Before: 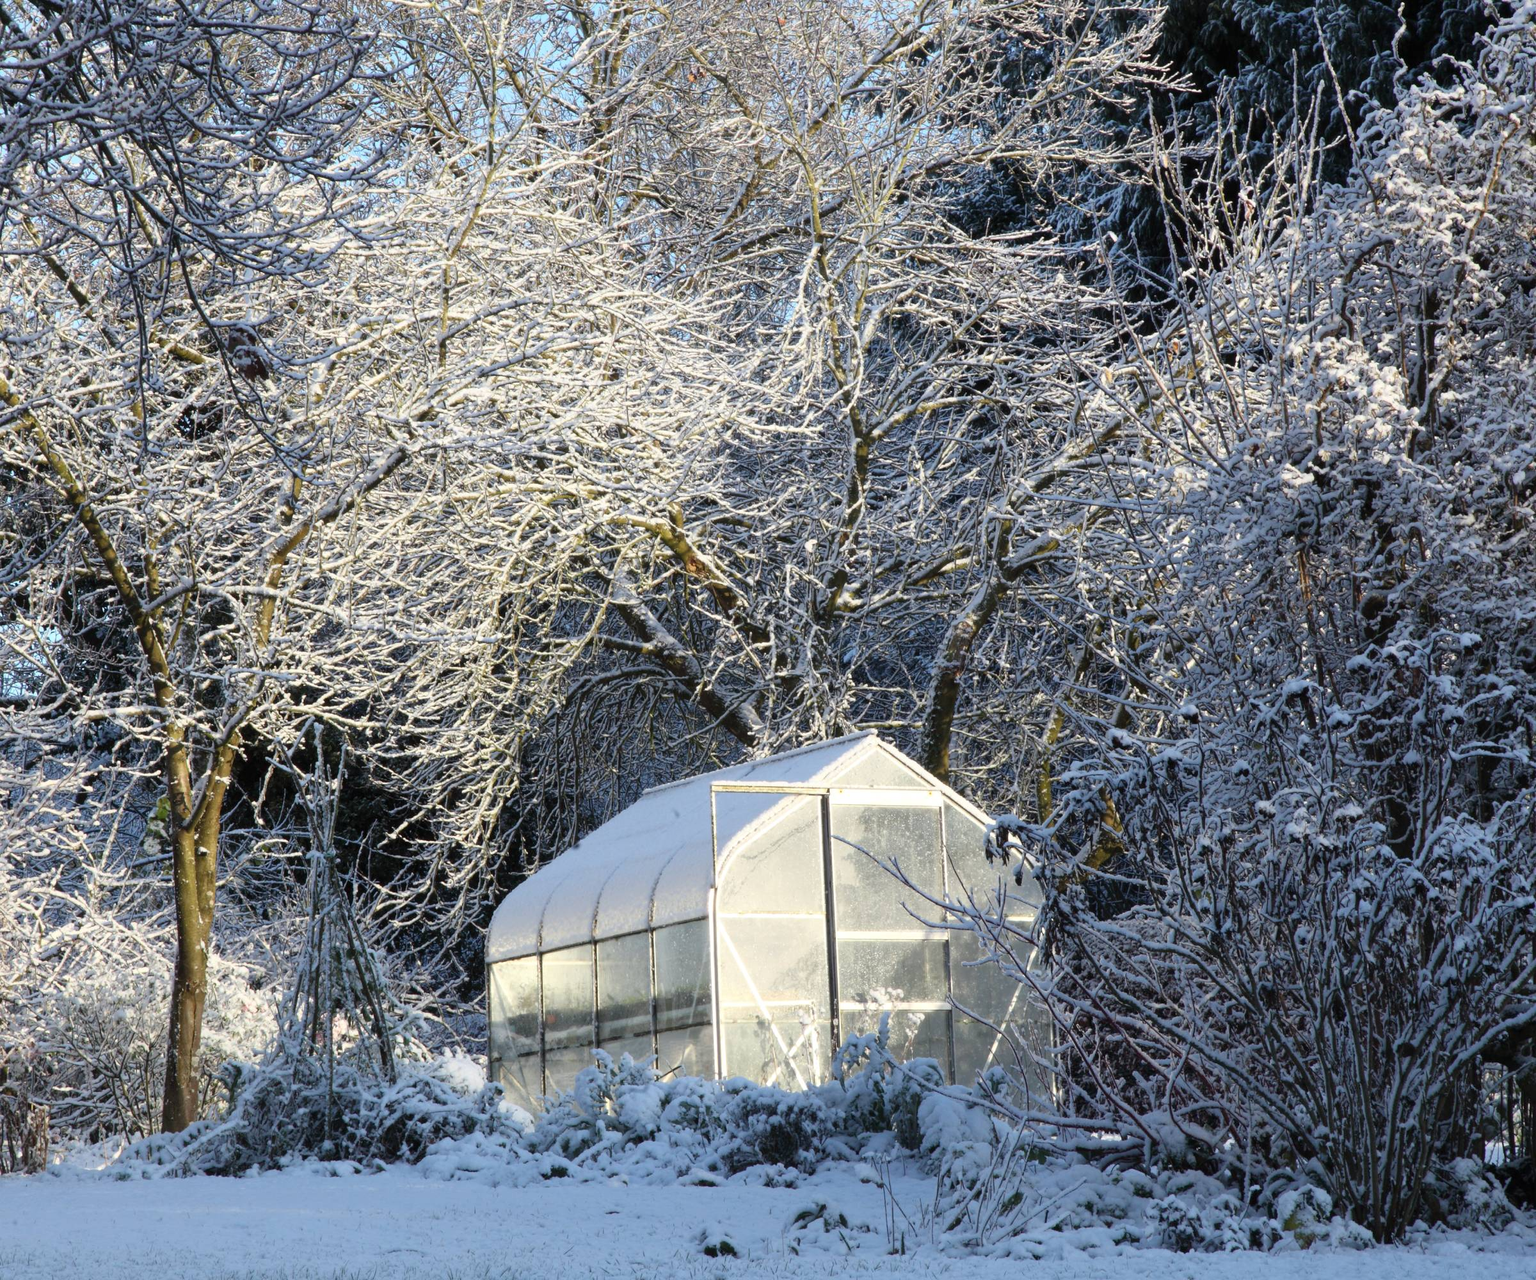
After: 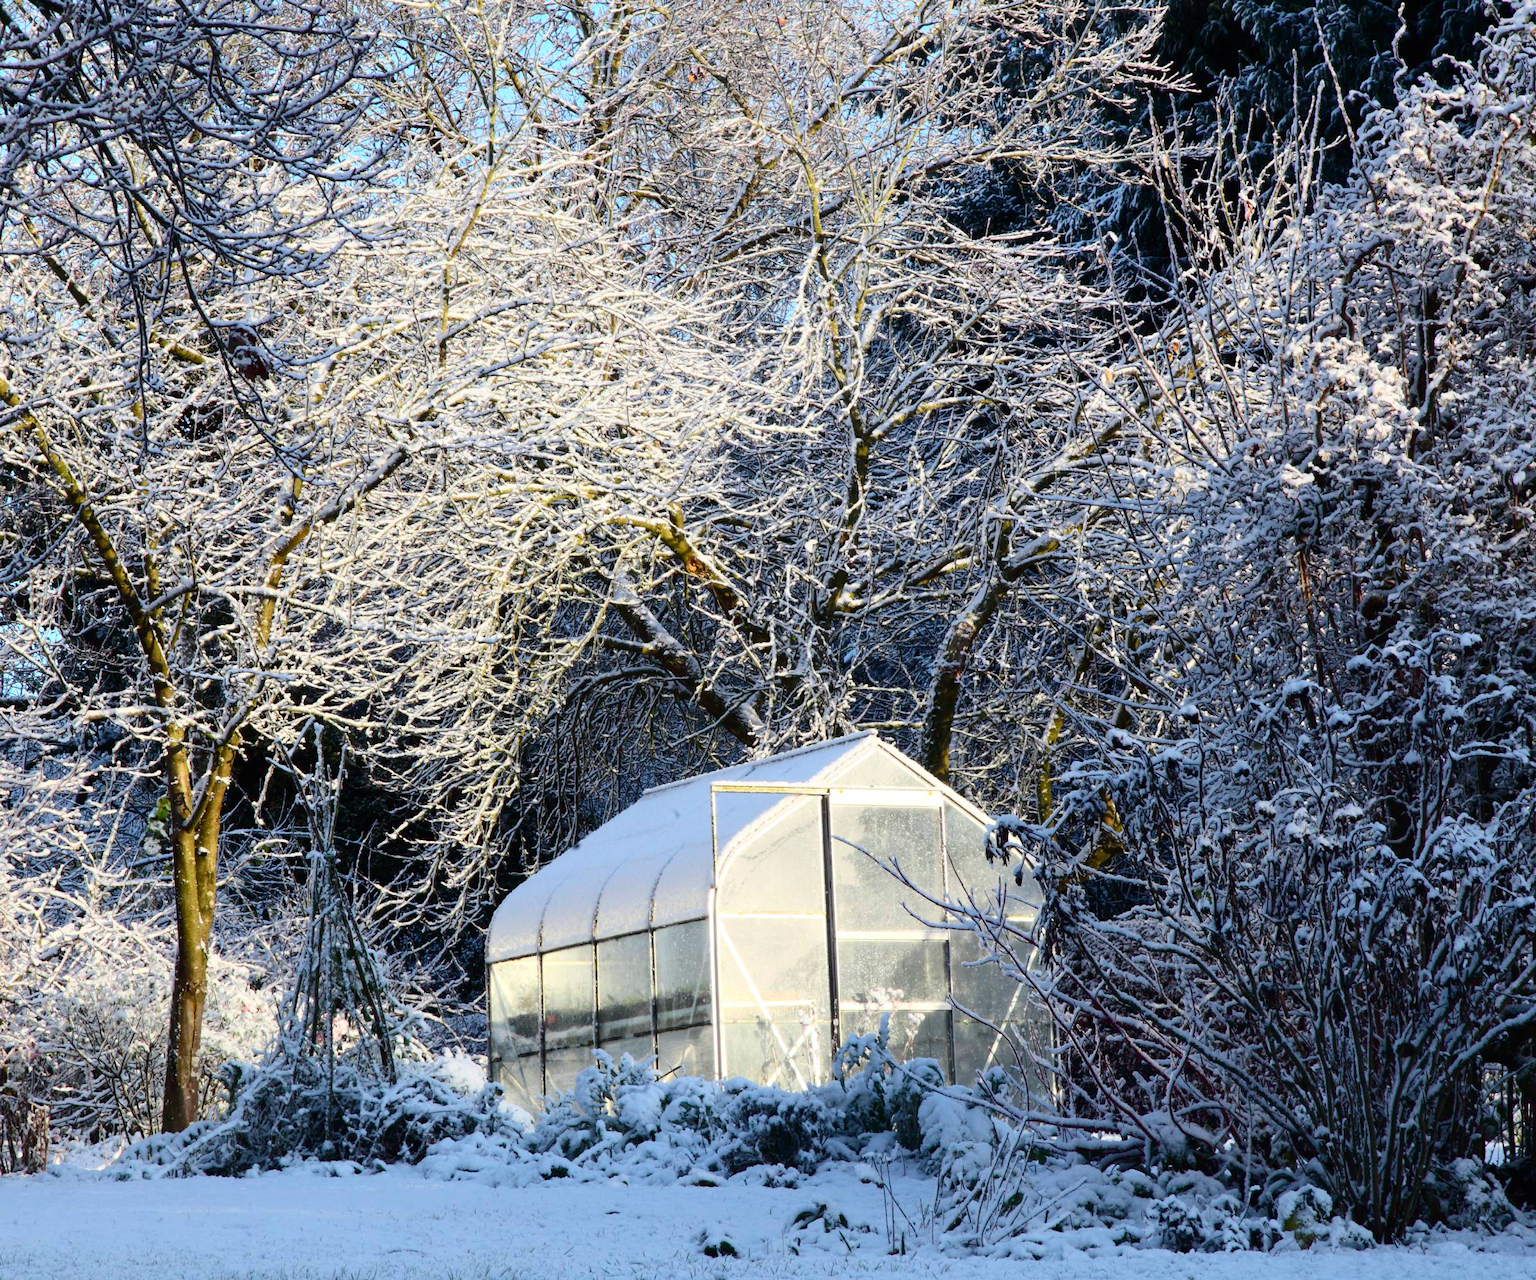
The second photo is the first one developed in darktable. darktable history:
tone curve: curves: ch0 [(0, 0) (0.126, 0.061) (0.338, 0.285) (0.494, 0.518) (0.703, 0.762) (1, 1)]; ch1 [(0, 0) (0.389, 0.313) (0.457, 0.442) (0.5, 0.501) (0.55, 0.578) (1, 1)]; ch2 [(0, 0) (0.44, 0.424) (0.501, 0.499) (0.557, 0.564) (0.613, 0.67) (0.707, 0.746) (1, 1)], color space Lab, independent channels, preserve colors none
